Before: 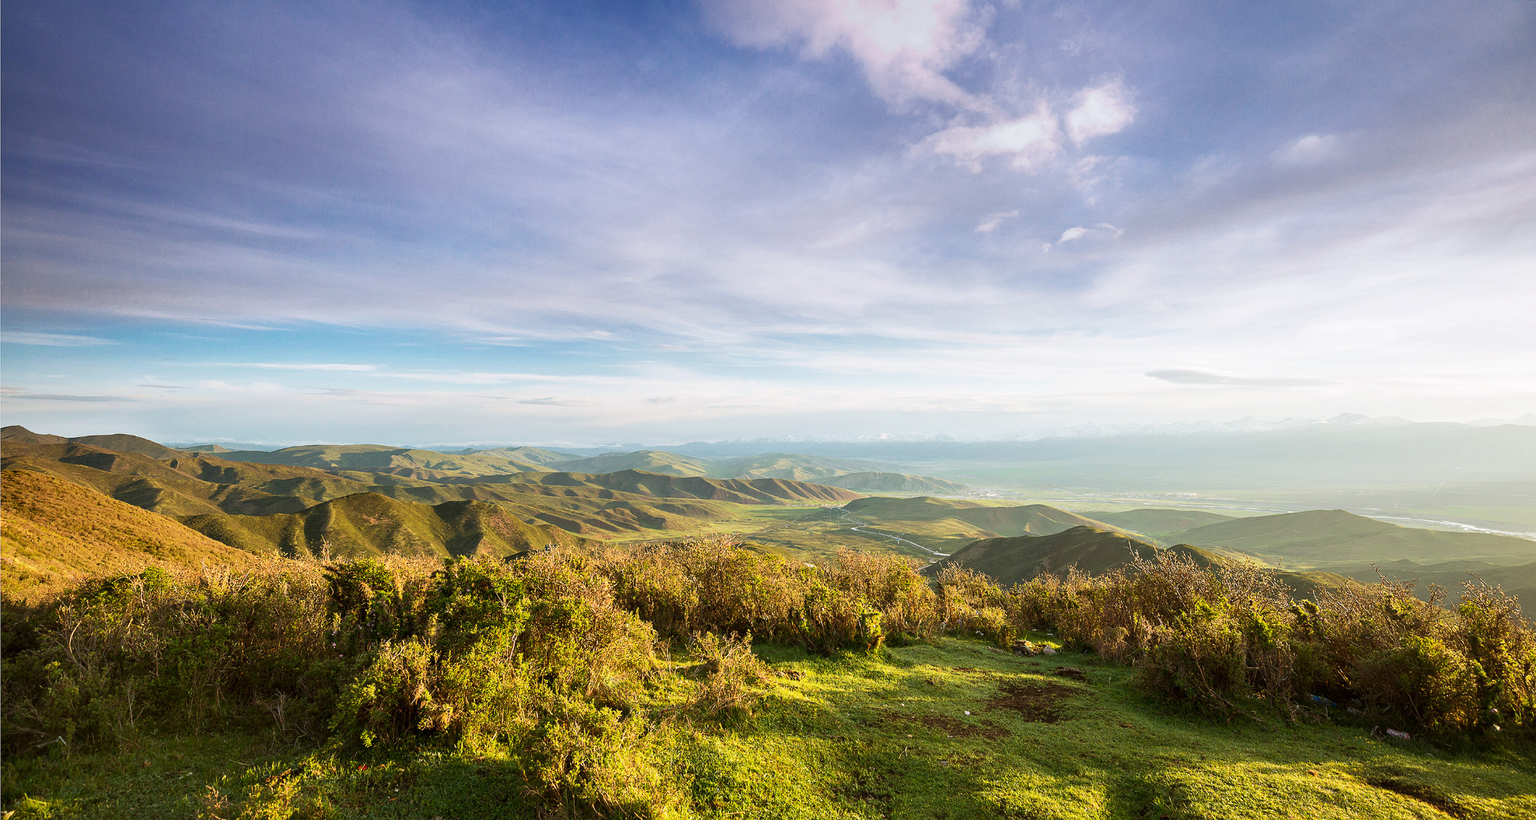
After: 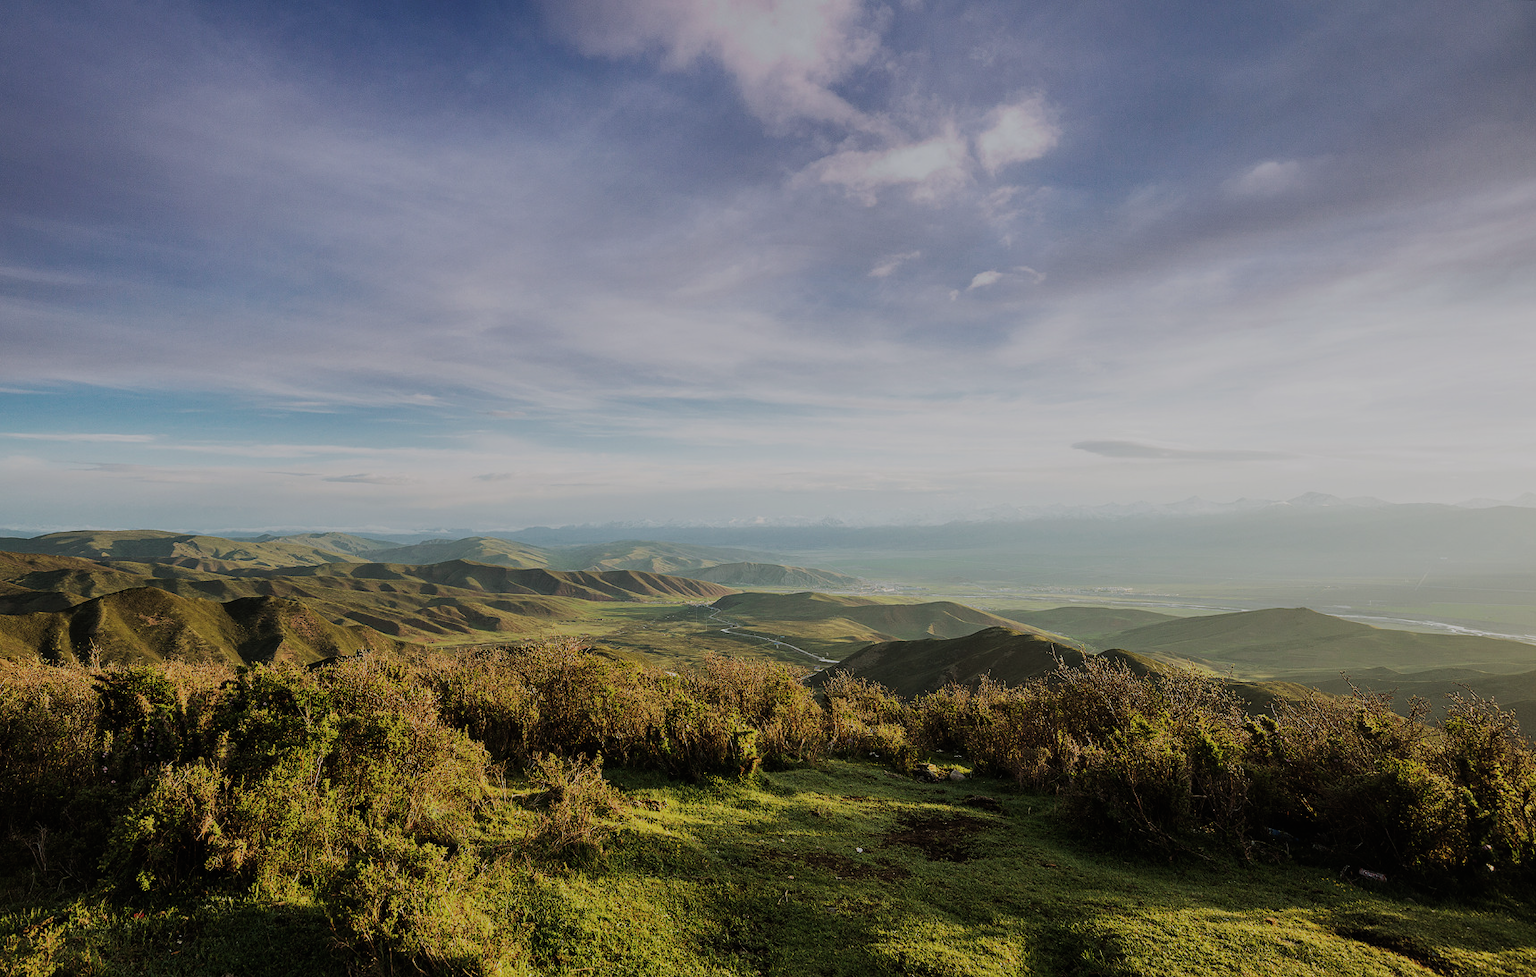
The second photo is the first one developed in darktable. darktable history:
crop: left 16.017%
filmic rgb: middle gray luminance 12.97%, black relative exposure -10.12 EV, white relative exposure 3.47 EV, threshold 5.99 EV, target black luminance 0%, hardness 5.72, latitude 45.19%, contrast 1.229, highlights saturation mix 4.57%, shadows ↔ highlights balance 26.55%, color science v6 (2022), enable highlight reconstruction true
exposure: black level correction -0.018, exposure -1.028 EV, compensate highlight preservation false
